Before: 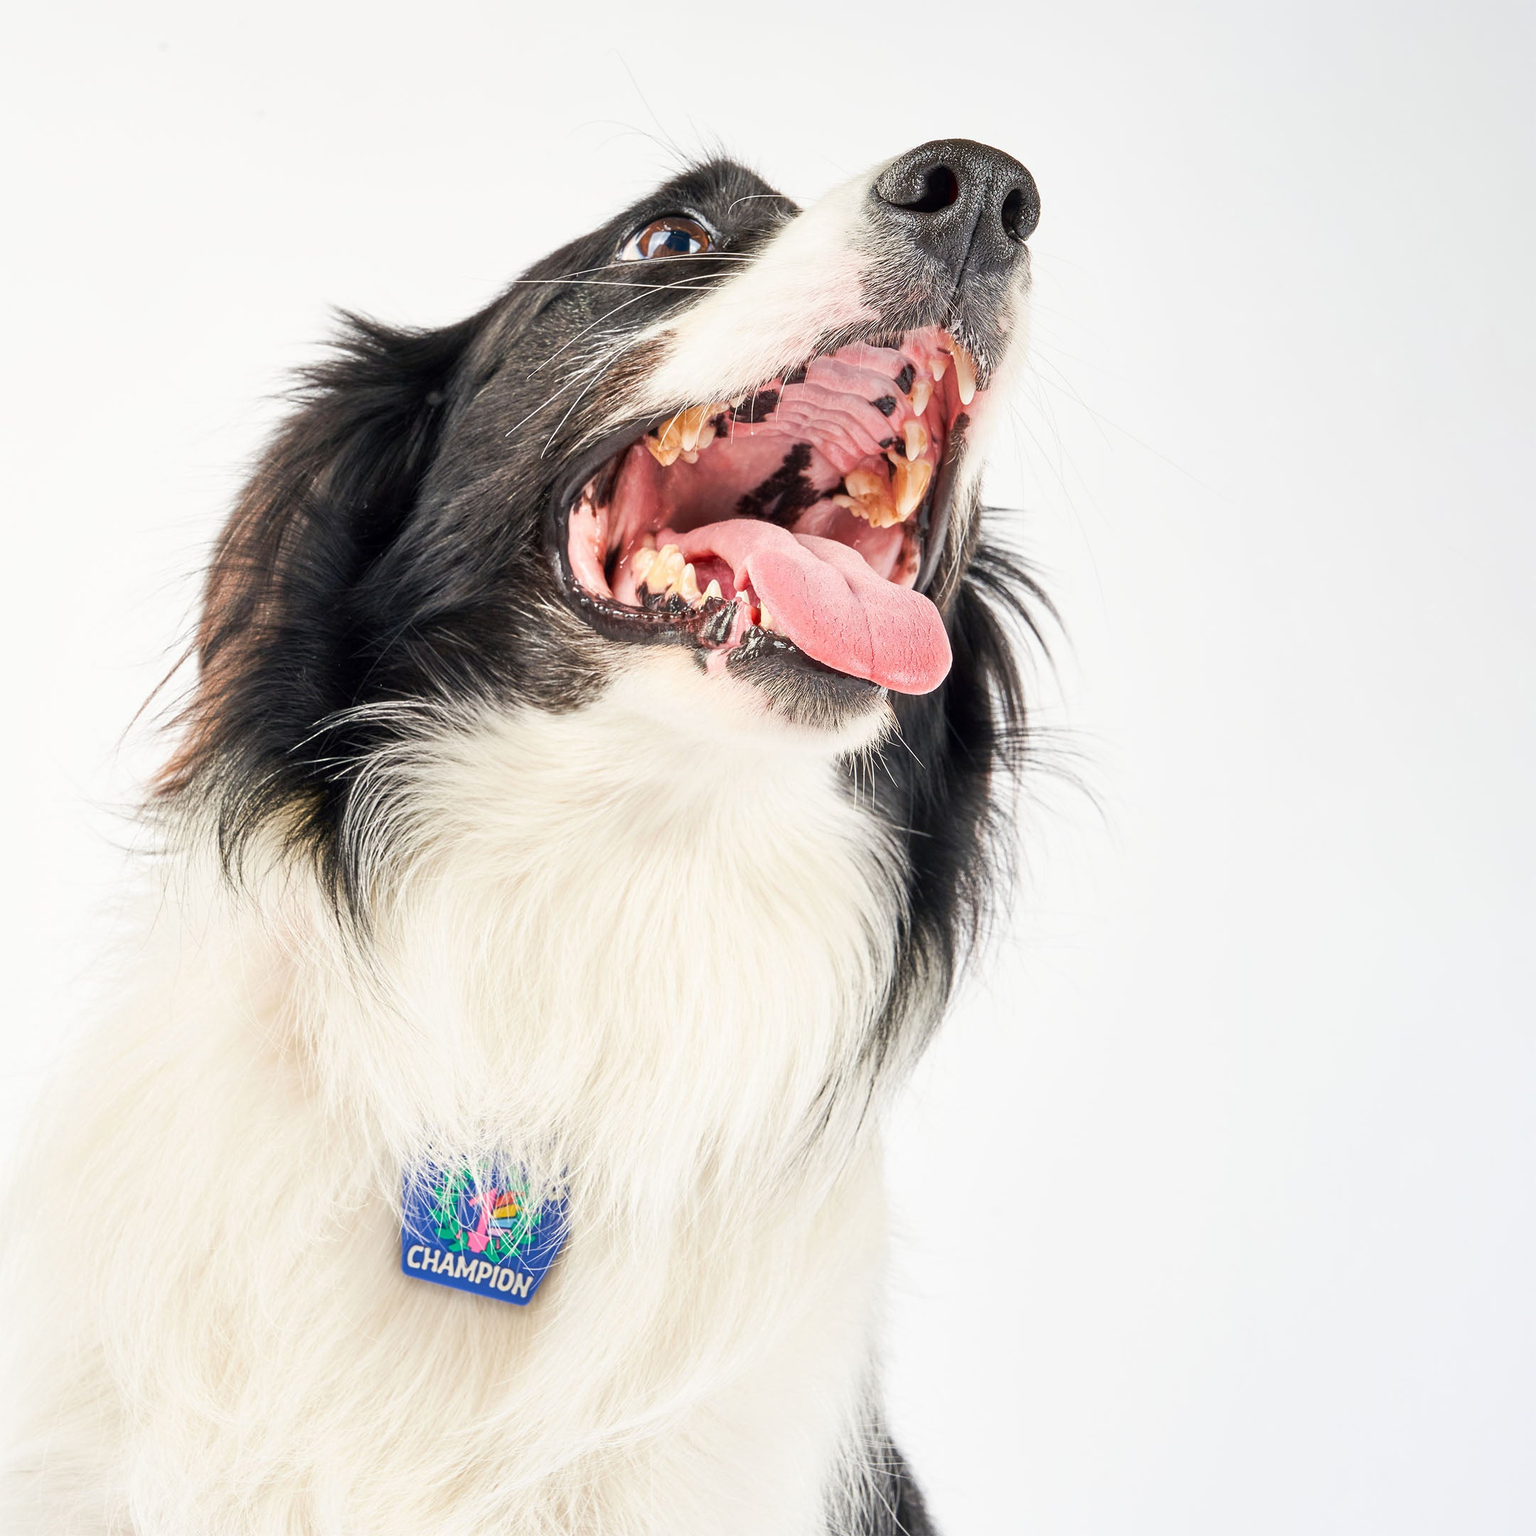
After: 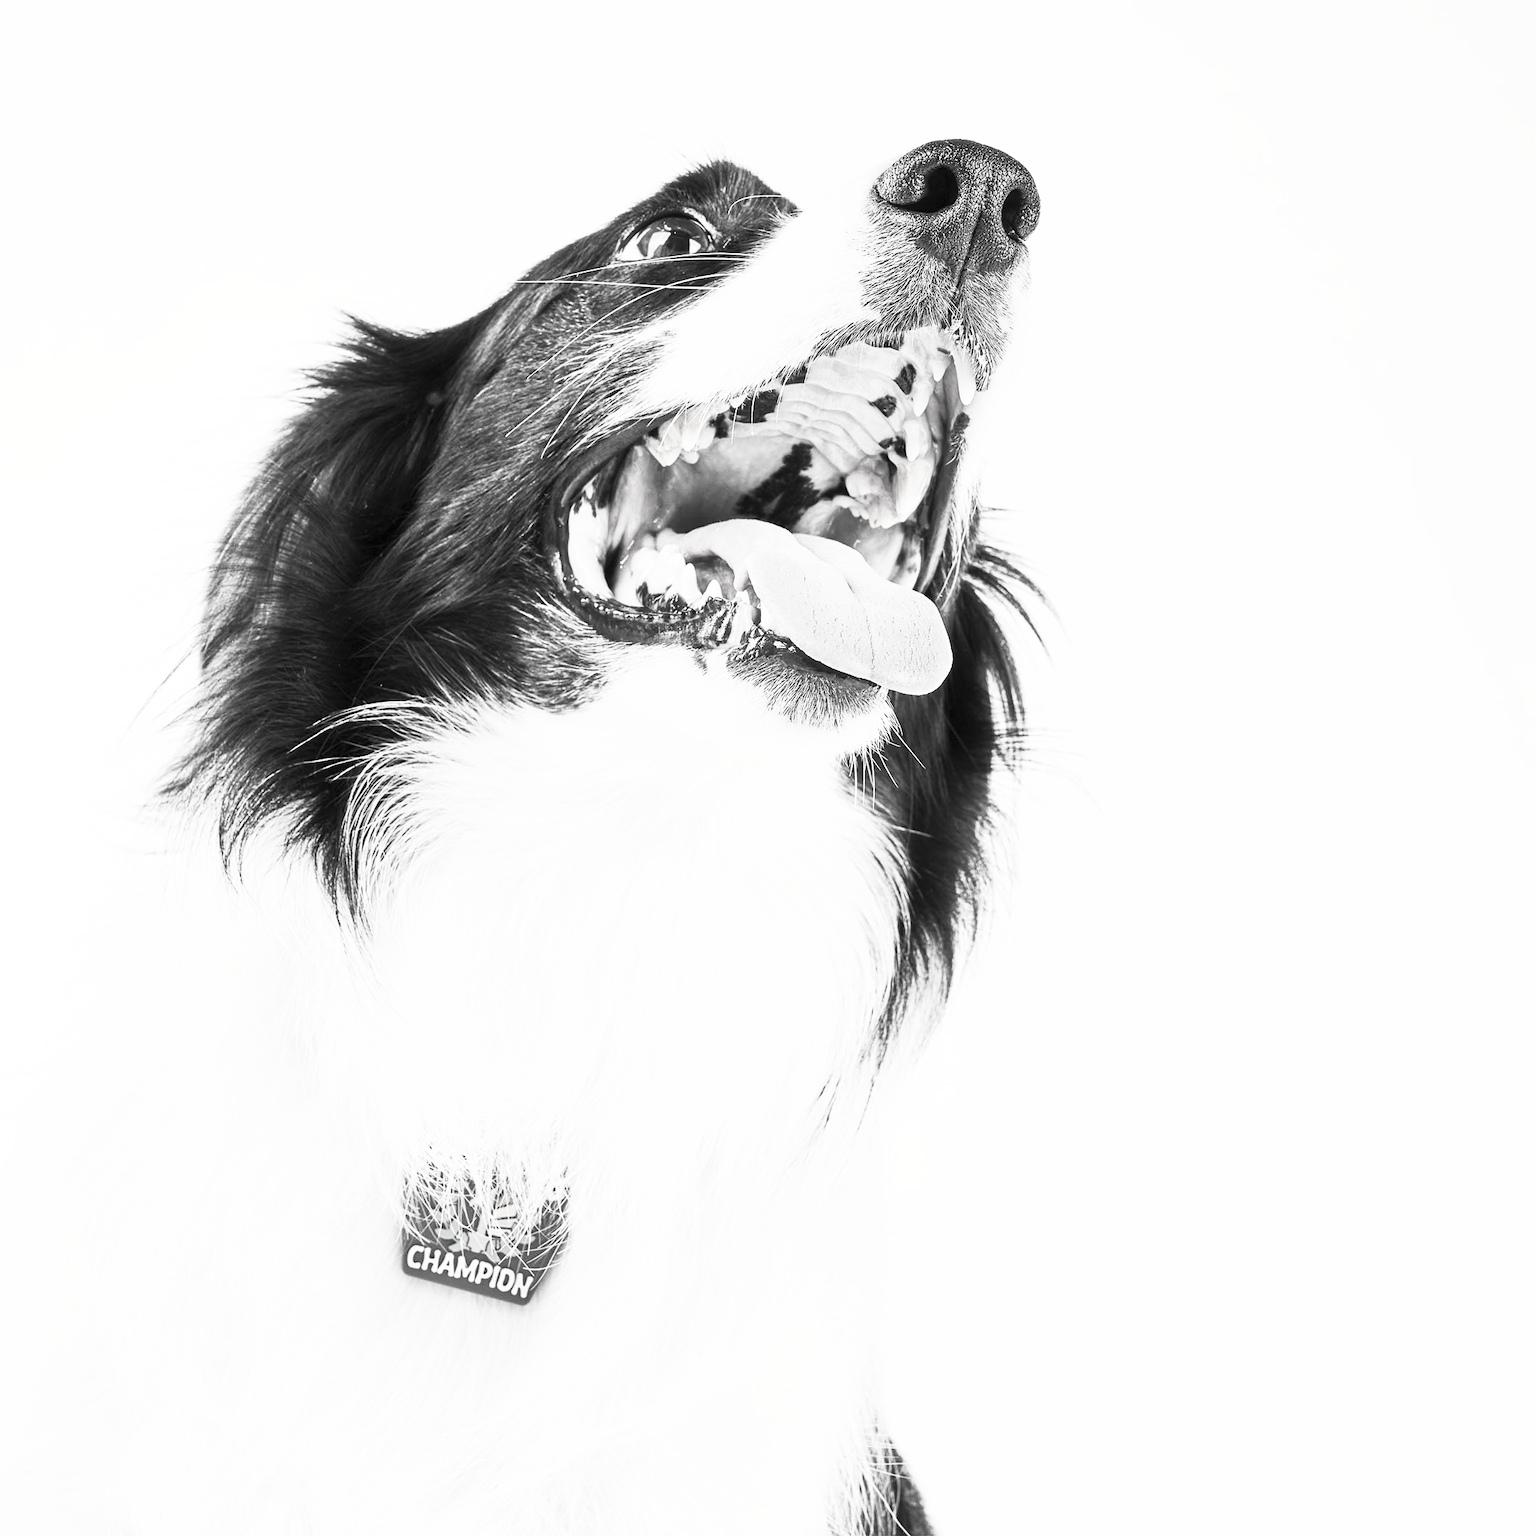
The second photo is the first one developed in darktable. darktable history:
contrast brightness saturation: contrast 0.53, brightness 0.484, saturation -0.988
color calibration: x 0.342, y 0.355, temperature 5137.63 K
